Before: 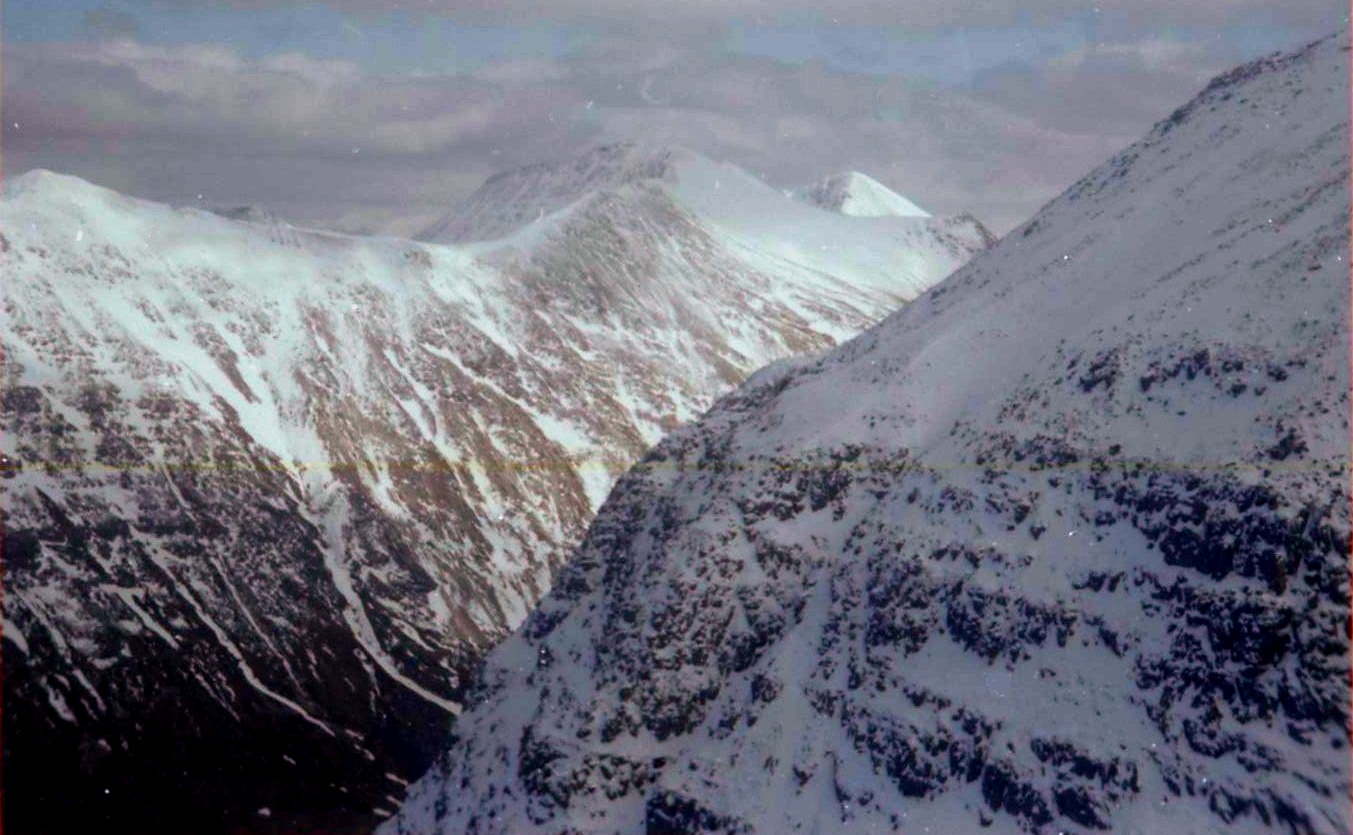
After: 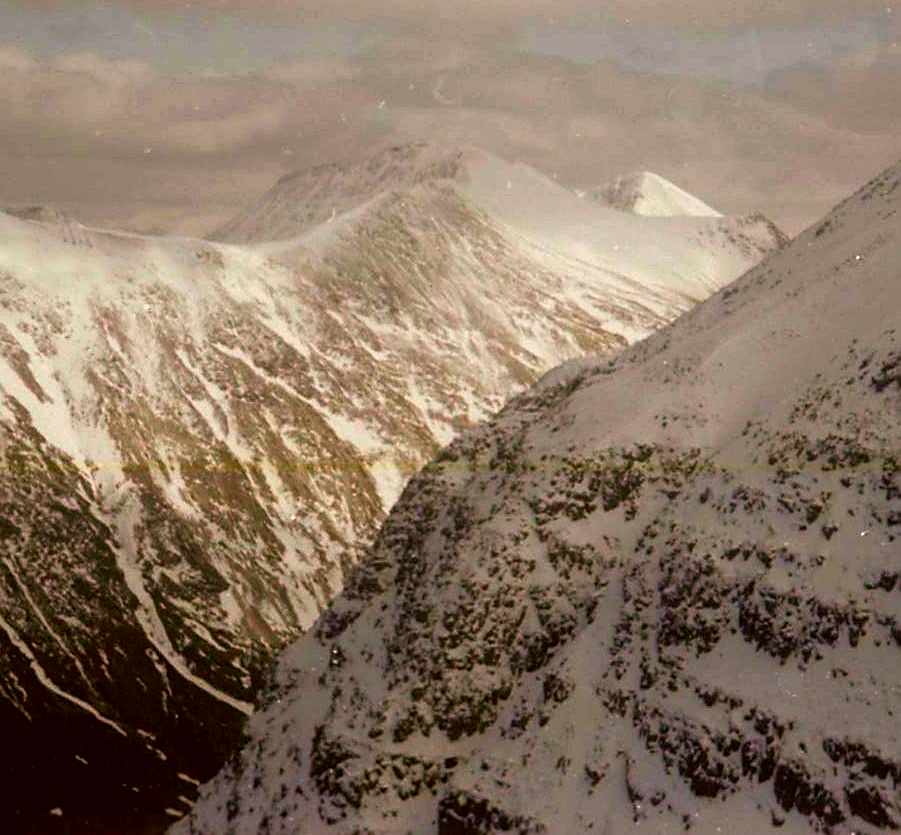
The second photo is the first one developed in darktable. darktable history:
color correction: highlights a* 8.98, highlights b* 15.09, shadows a* -0.49, shadows b* 26.52
crop: left 15.419%, right 17.914%
rotate and perspective: automatic cropping original format, crop left 0, crop top 0
sharpen: amount 0.478
white balance: emerald 1
